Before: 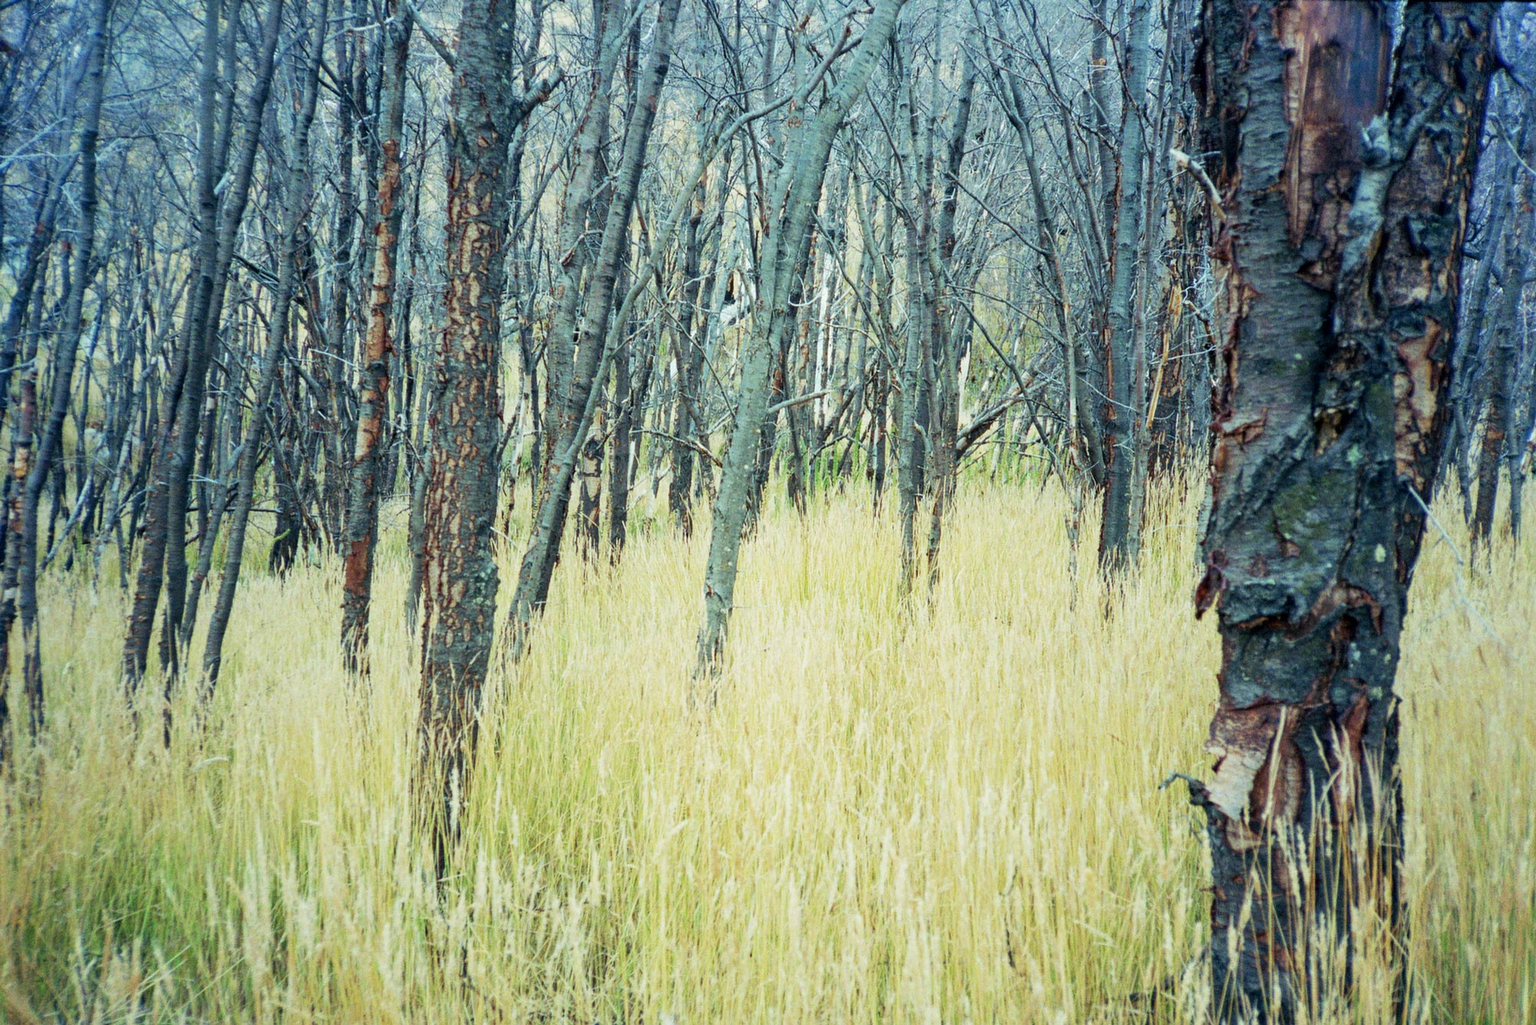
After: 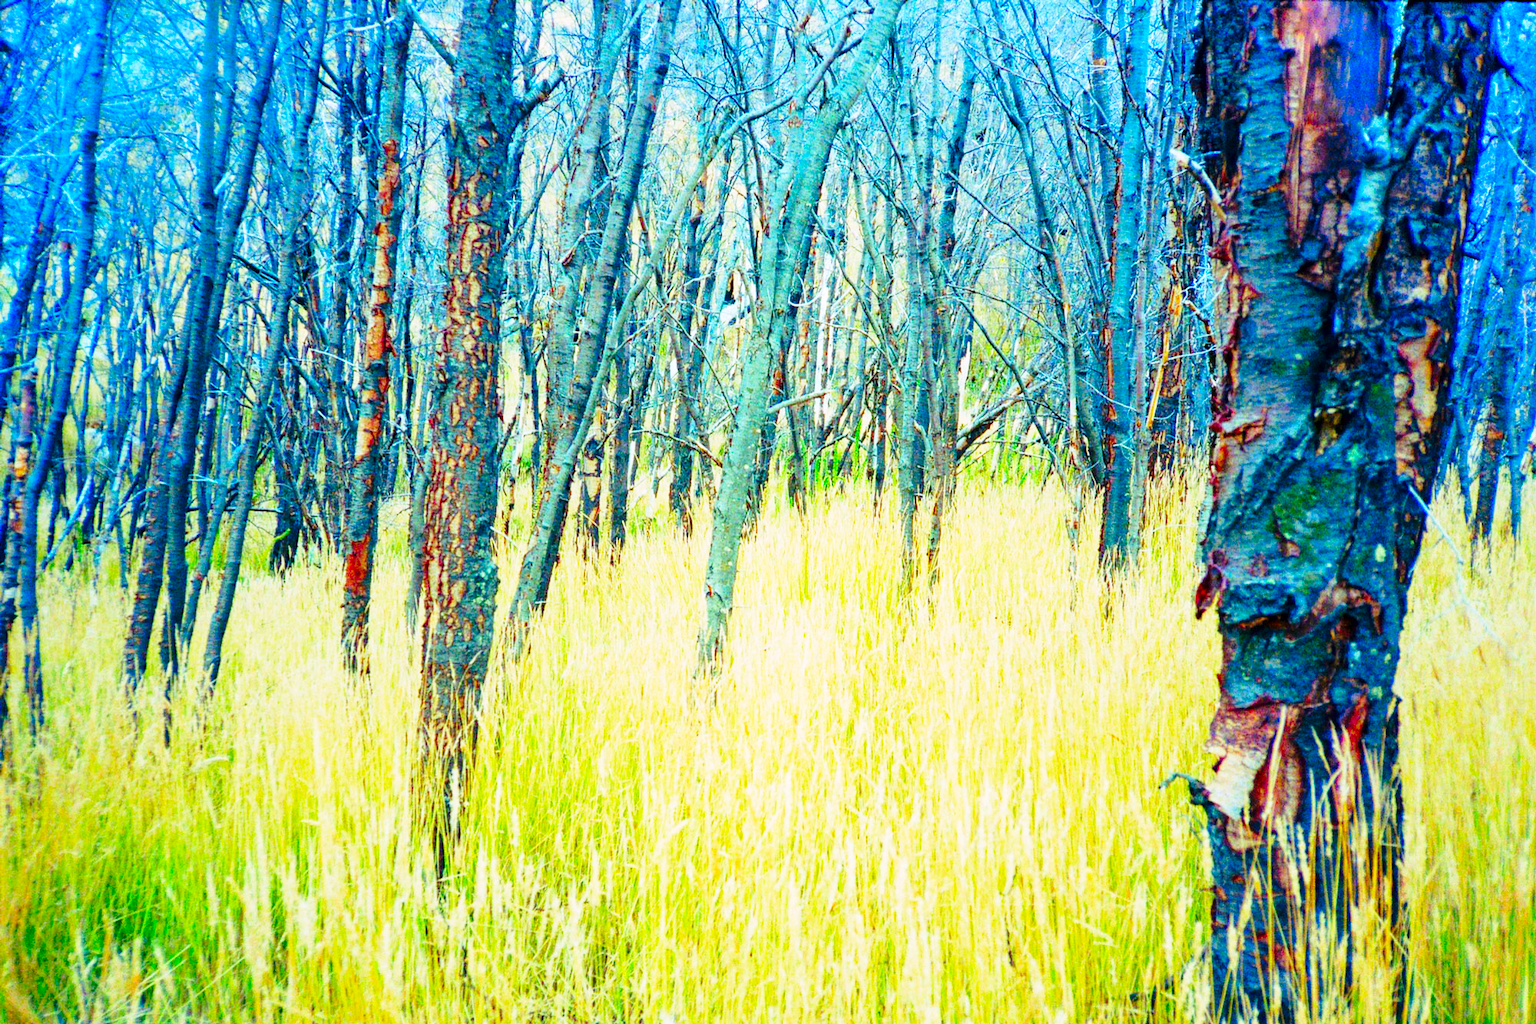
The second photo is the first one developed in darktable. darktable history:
base curve: curves: ch0 [(0, 0) (0.028, 0.03) (0.121, 0.232) (0.46, 0.748) (0.859, 0.968) (1, 1)], preserve colors none
color correction: highlights a* 1.59, highlights b* -1.7, saturation 2.48
